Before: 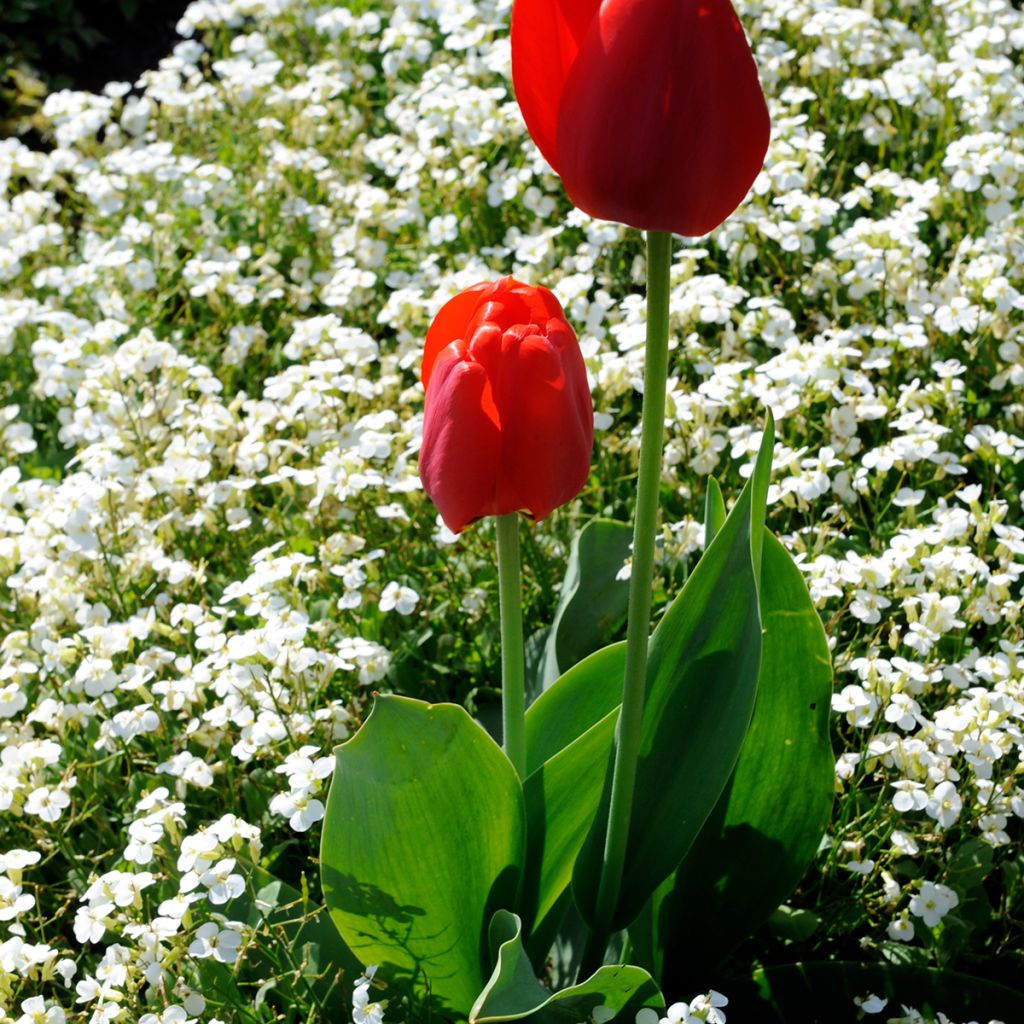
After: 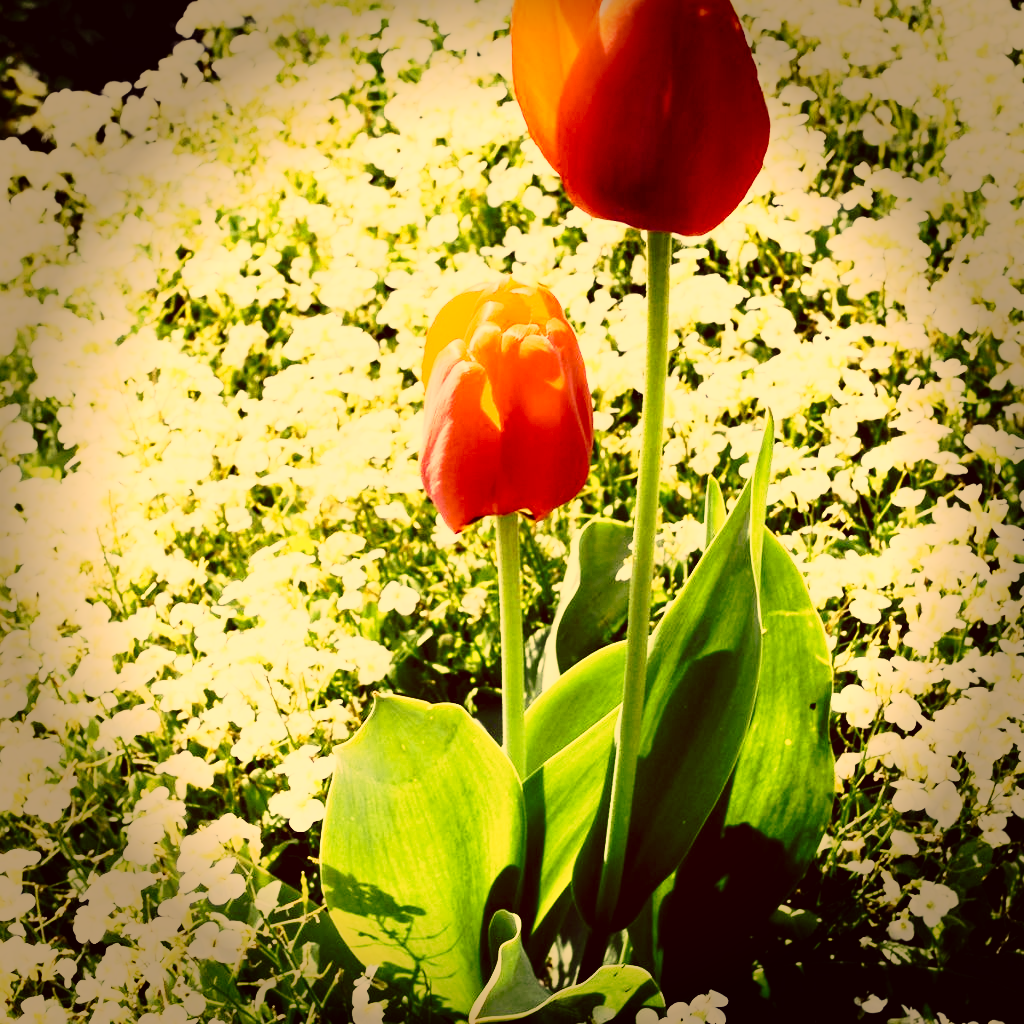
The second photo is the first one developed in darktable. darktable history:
color correction: highlights a* 9.66, highlights b* 38.72, shadows a* 15.08, shadows b* 3.65
contrast brightness saturation: contrast 0.444, brightness 0.562, saturation -0.195
exposure: black level correction 0.005, exposure 0.416 EV, compensate exposure bias true, compensate highlight preservation false
tone curve: curves: ch0 [(0, 0.032) (0.078, 0.052) (0.236, 0.168) (0.43, 0.472) (0.508, 0.566) (0.66, 0.754) (0.79, 0.883) (0.994, 0.974)]; ch1 [(0, 0) (0.161, 0.092) (0.35, 0.33) (0.379, 0.401) (0.456, 0.456) (0.508, 0.501) (0.547, 0.531) (0.573, 0.563) (0.625, 0.602) (0.718, 0.734) (1, 1)]; ch2 [(0, 0) (0.369, 0.427) (0.44, 0.434) (0.502, 0.501) (0.54, 0.537) (0.586, 0.59) (0.621, 0.604) (1, 1)], preserve colors none
vignetting: fall-off start 76.5%, fall-off radius 26.71%, brightness -0.635, saturation -0.007, width/height ratio 0.967
